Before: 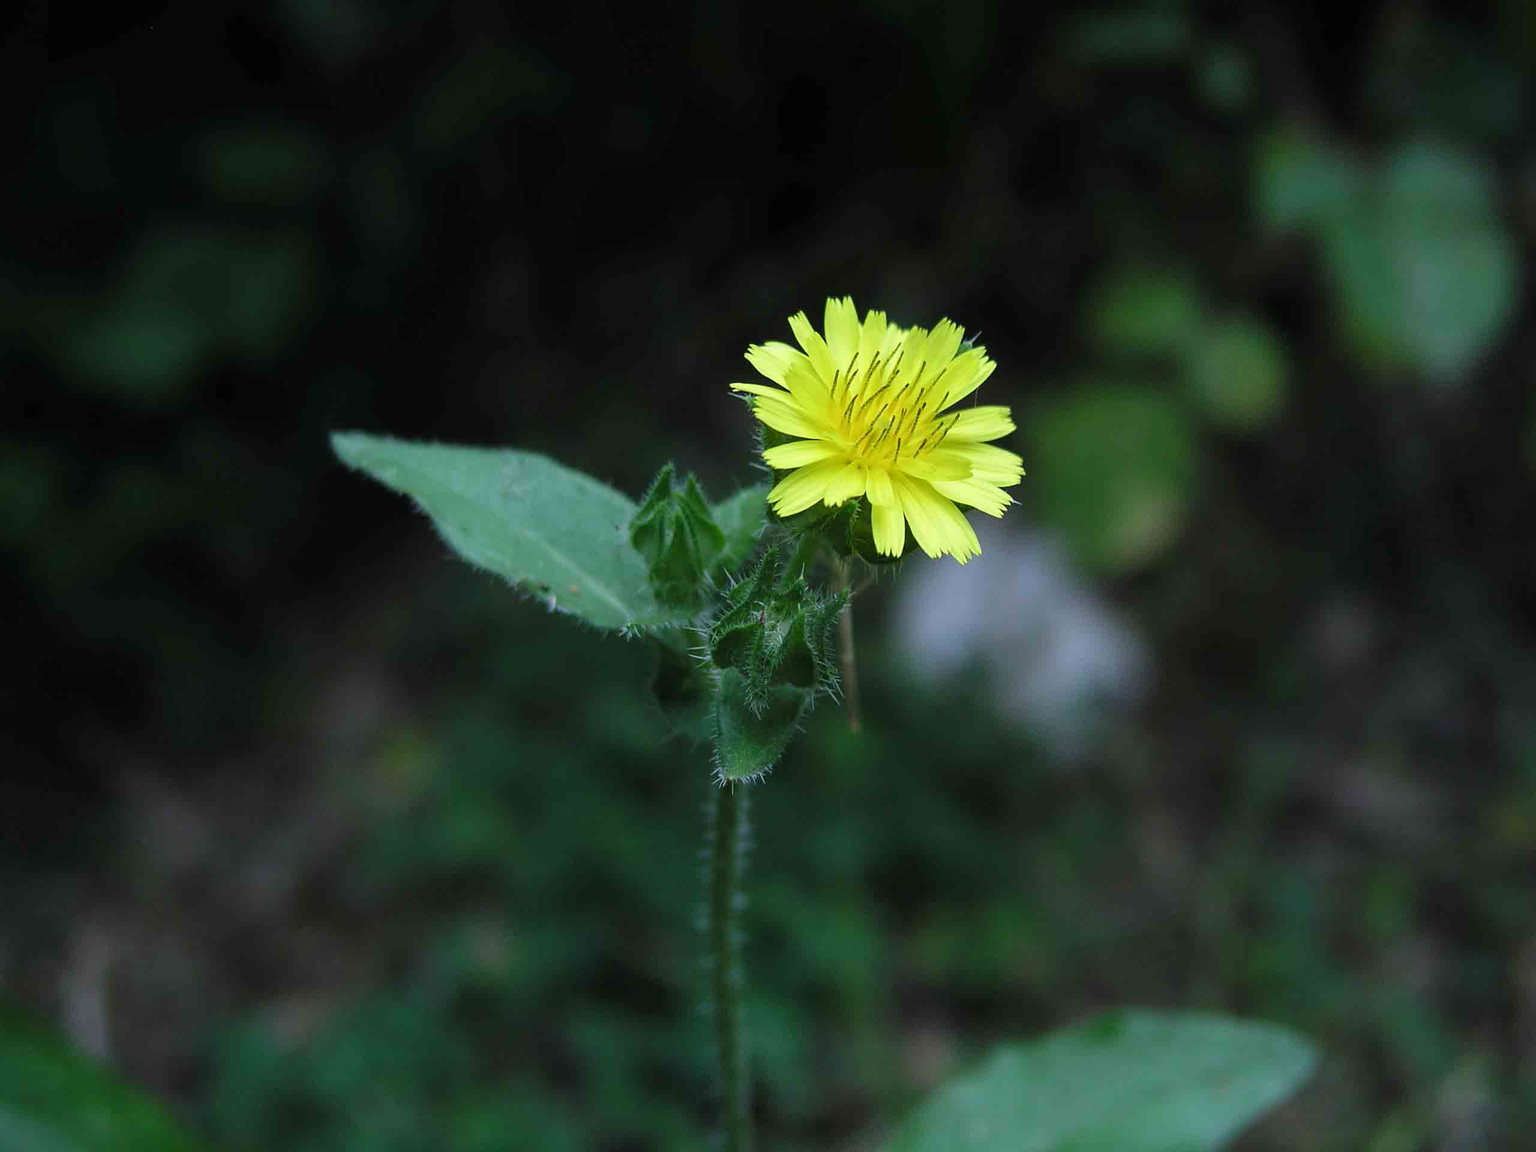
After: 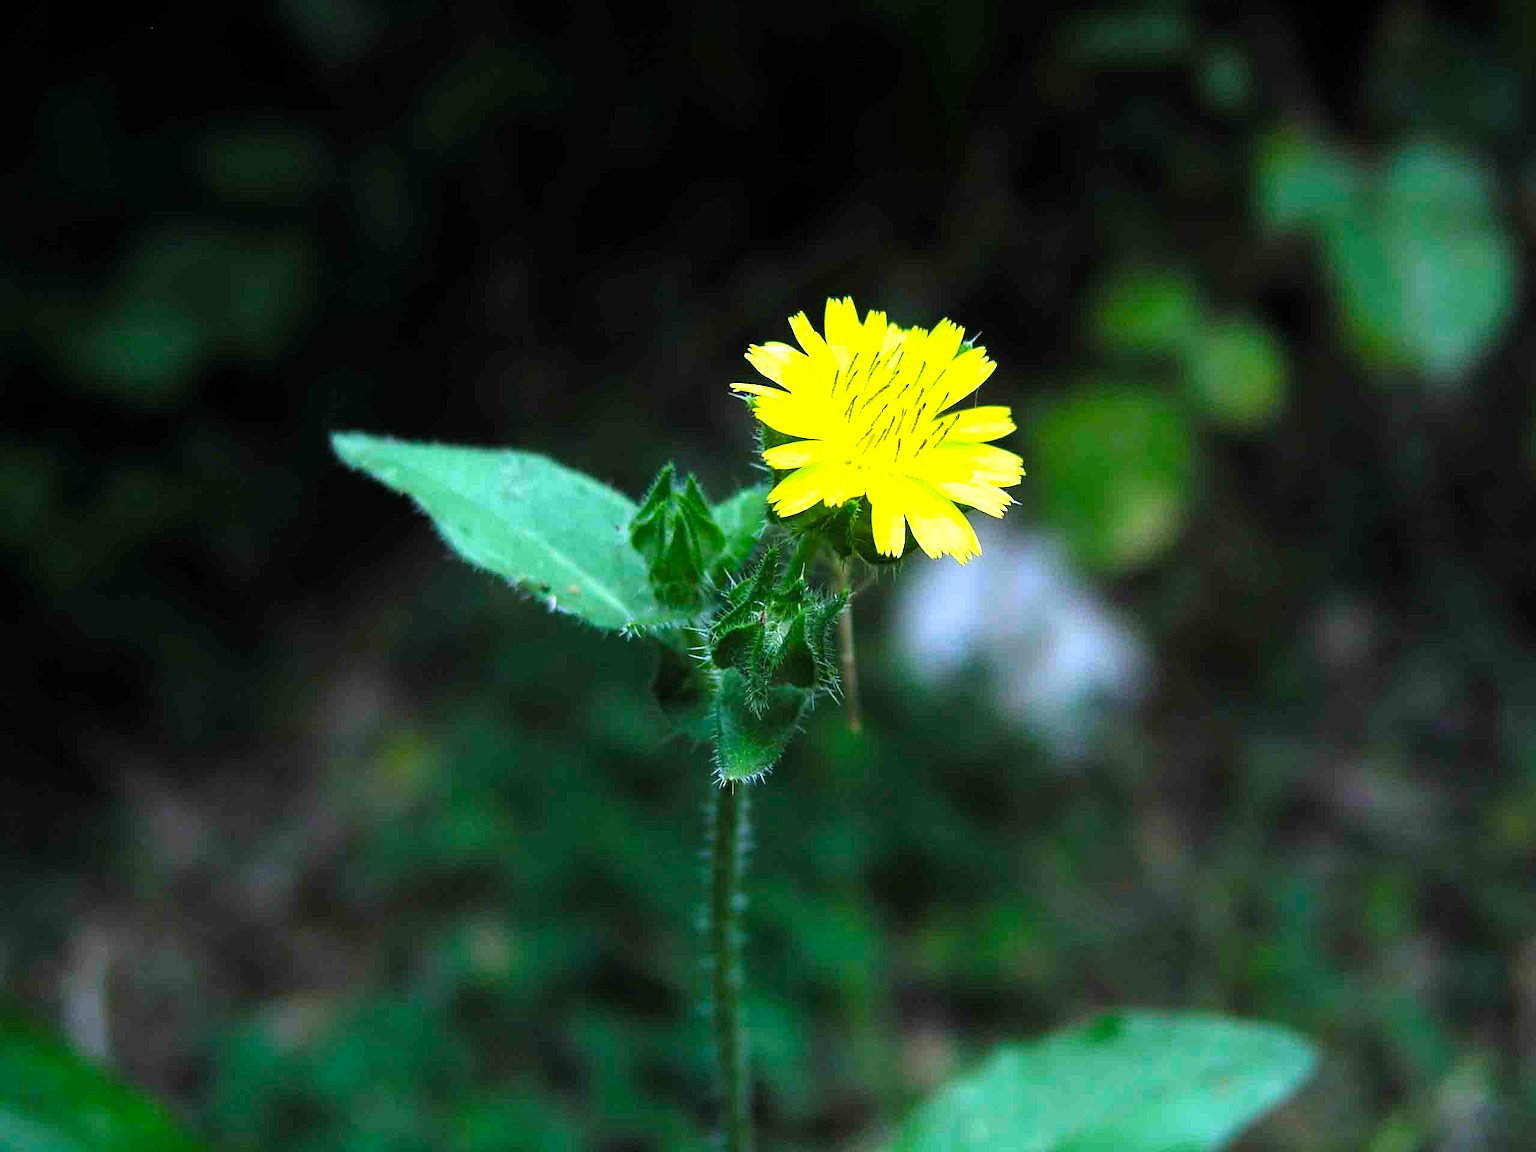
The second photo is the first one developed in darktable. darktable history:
levels: levels [0.012, 0.367, 0.697]
color balance rgb: perceptual saturation grading › global saturation 20%, global vibrance 20%
